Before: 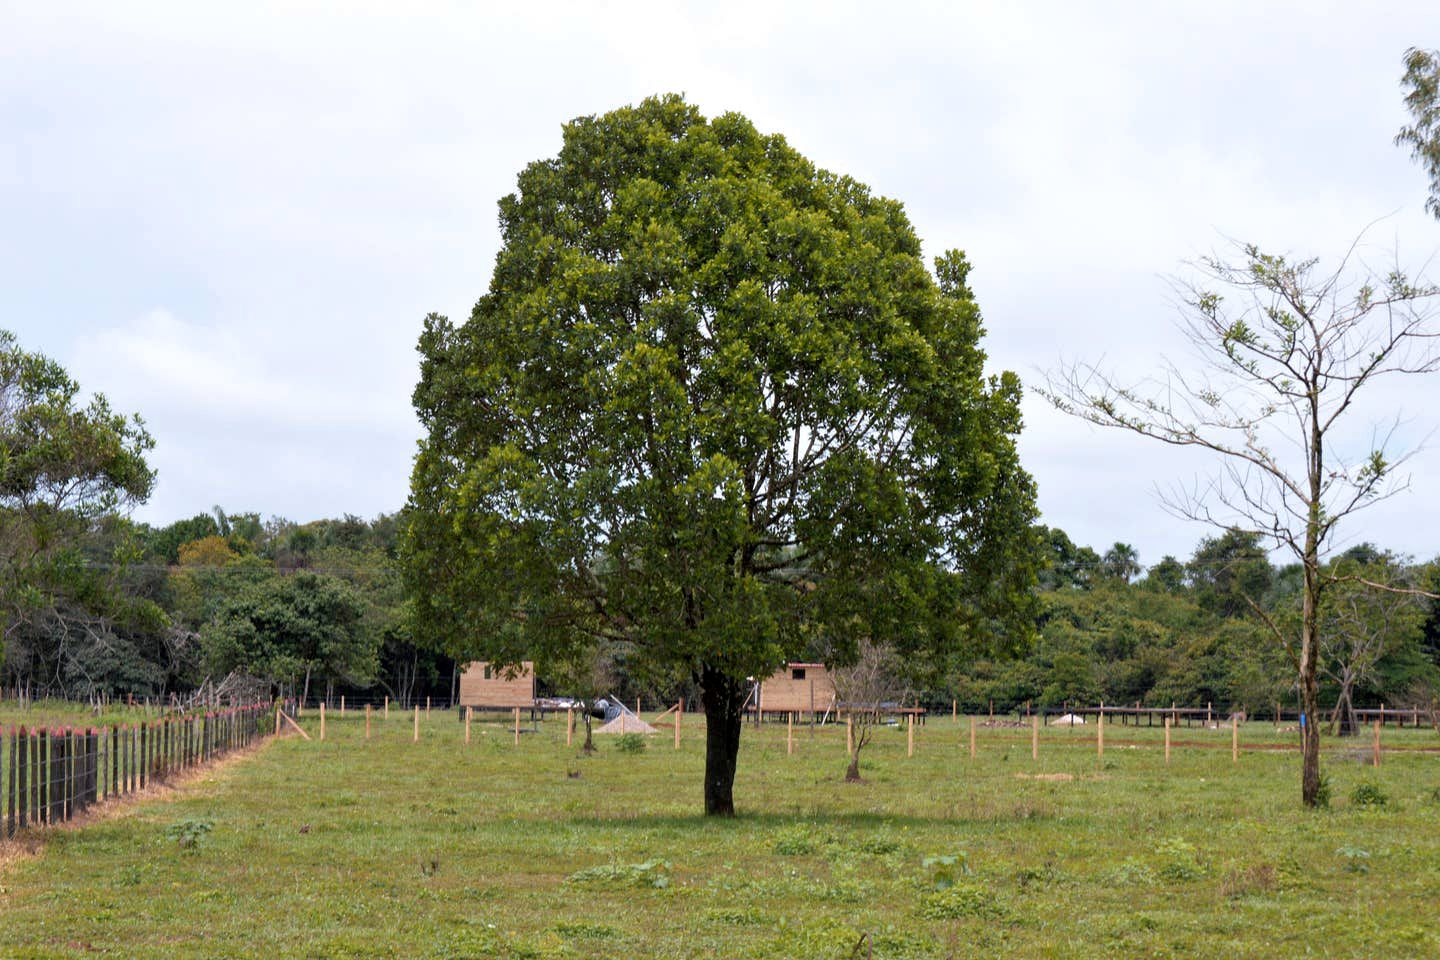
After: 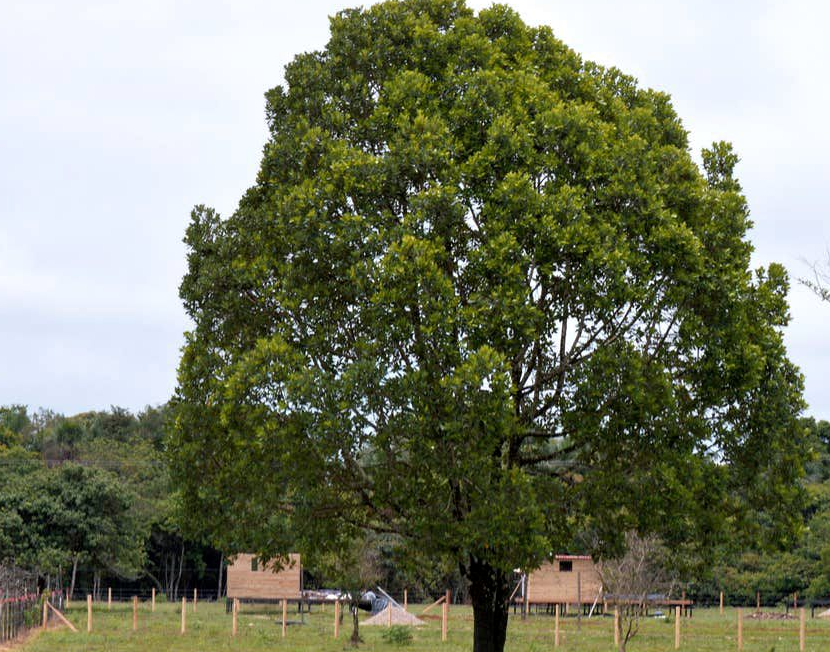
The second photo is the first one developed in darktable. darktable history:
crop: left 16.219%, top 11.317%, right 26.088%, bottom 20.739%
